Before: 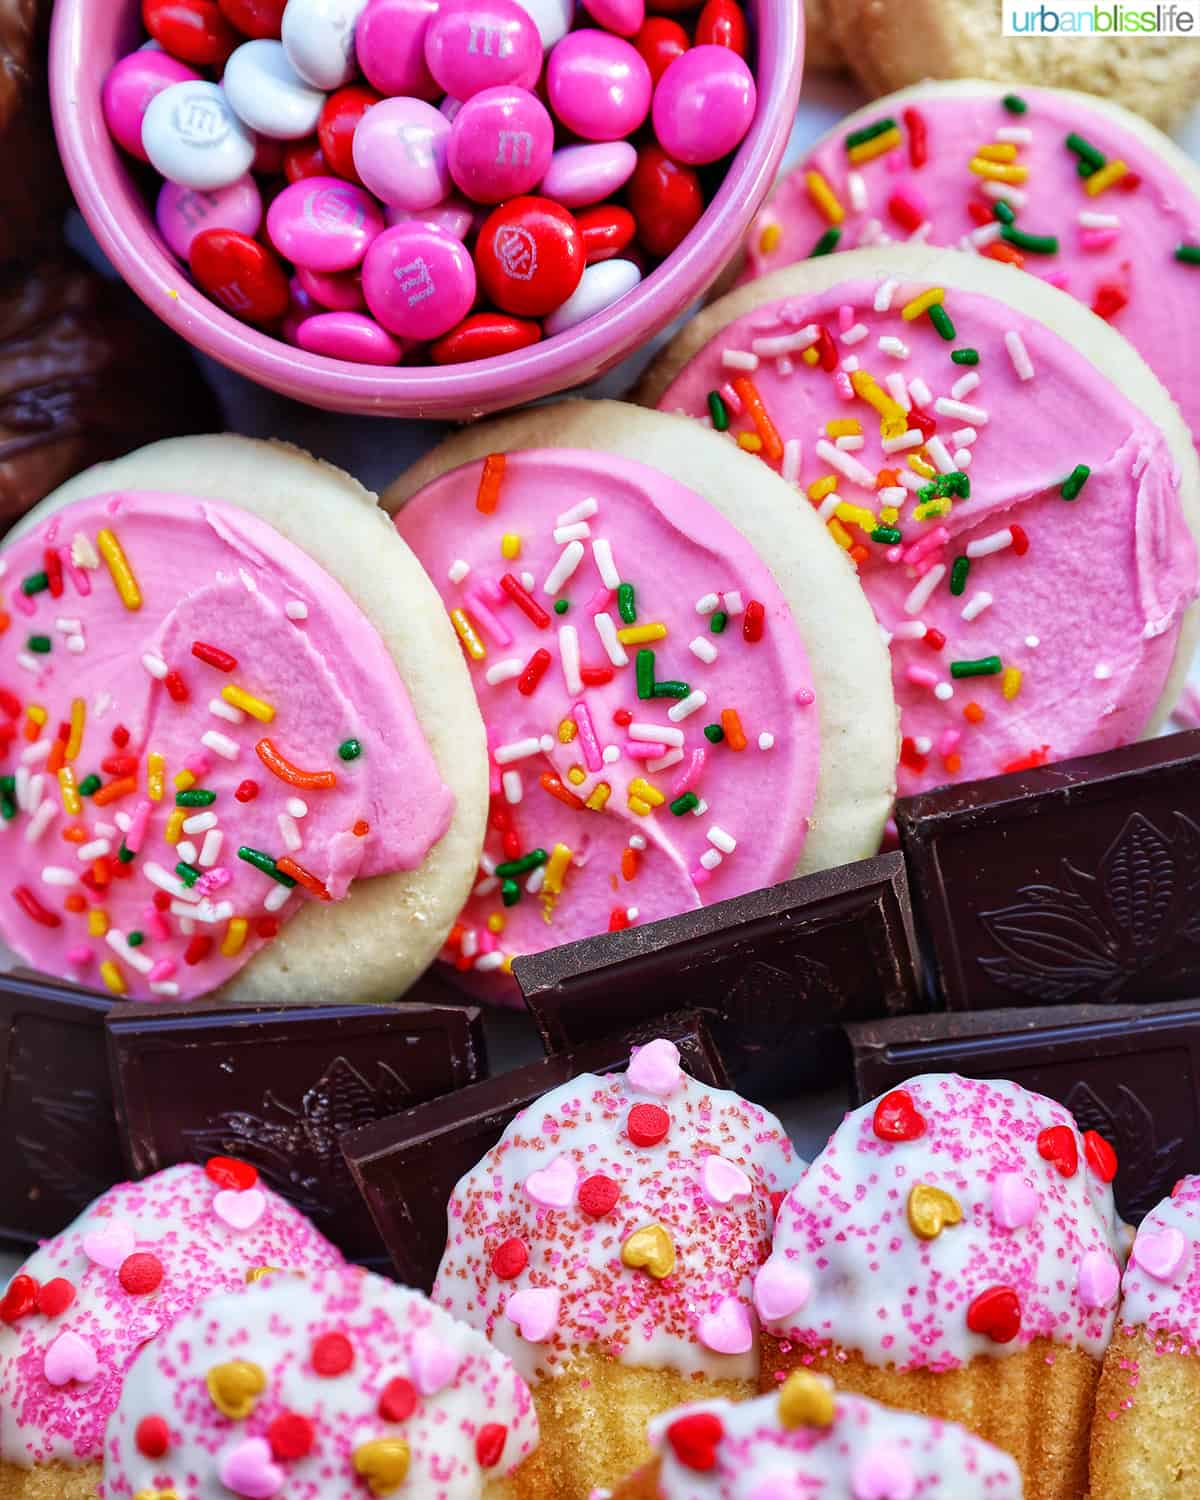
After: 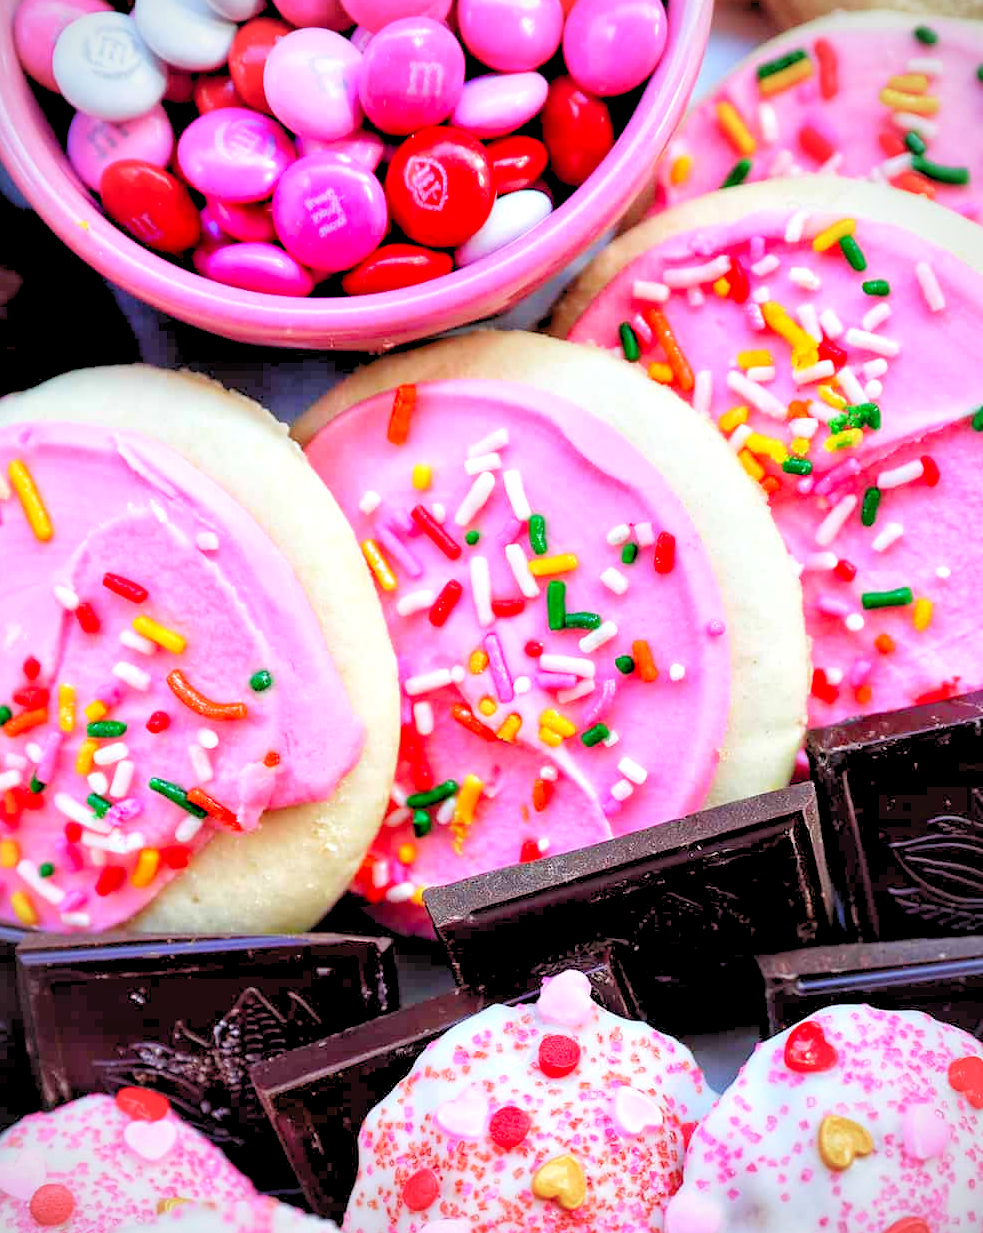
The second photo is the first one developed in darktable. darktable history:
vignetting: fall-off radius 61.16%
levels: levels [0.072, 0.414, 0.976]
crop and rotate: left 7.464%, top 4.626%, right 10.554%, bottom 13.126%
exposure: exposure 0.201 EV, compensate exposure bias true, compensate highlight preservation false
